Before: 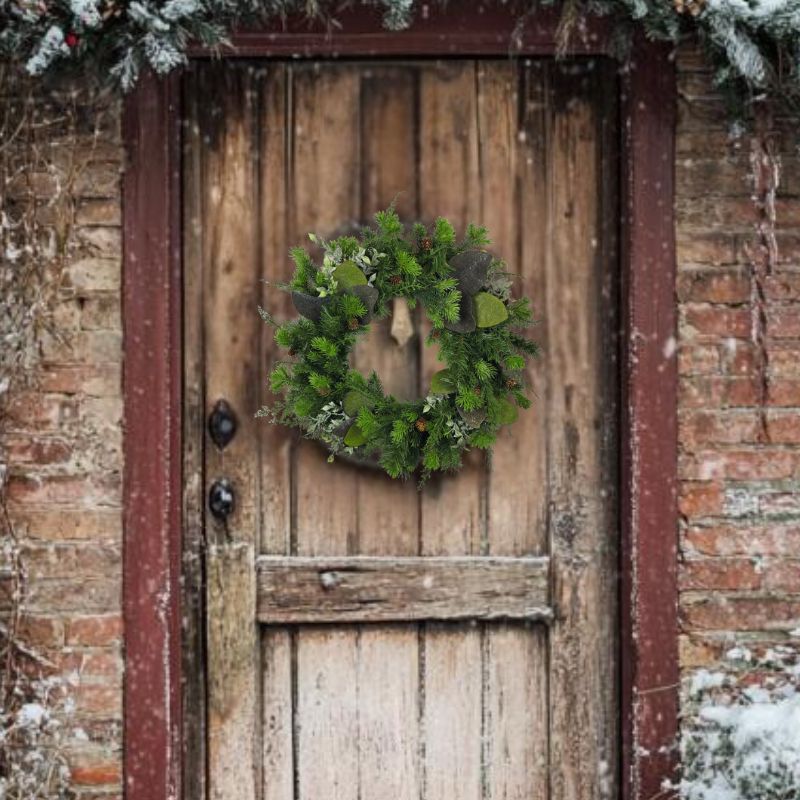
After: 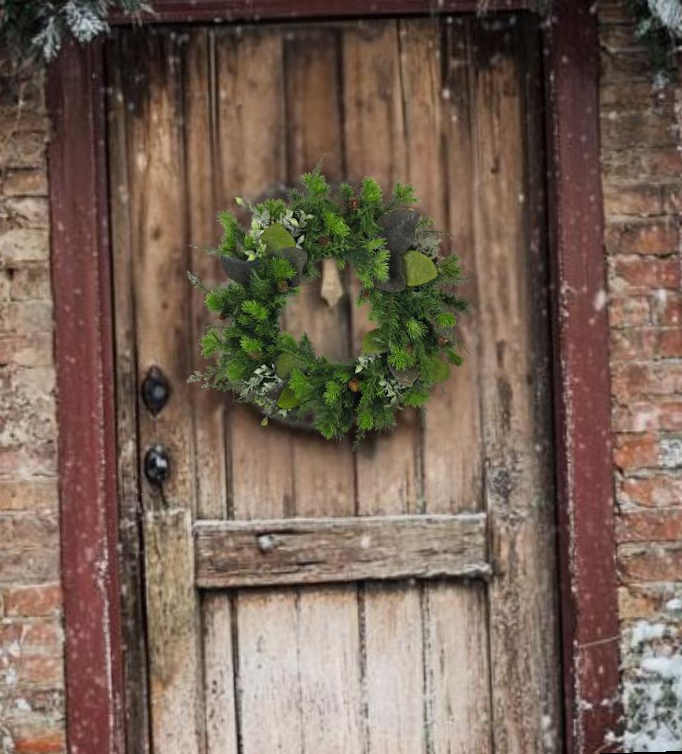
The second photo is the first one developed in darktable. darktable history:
crop: left 9.807%, top 6.259%, right 7.334%, bottom 2.177%
rotate and perspective: rotation -1.75°, automatic cropping off
